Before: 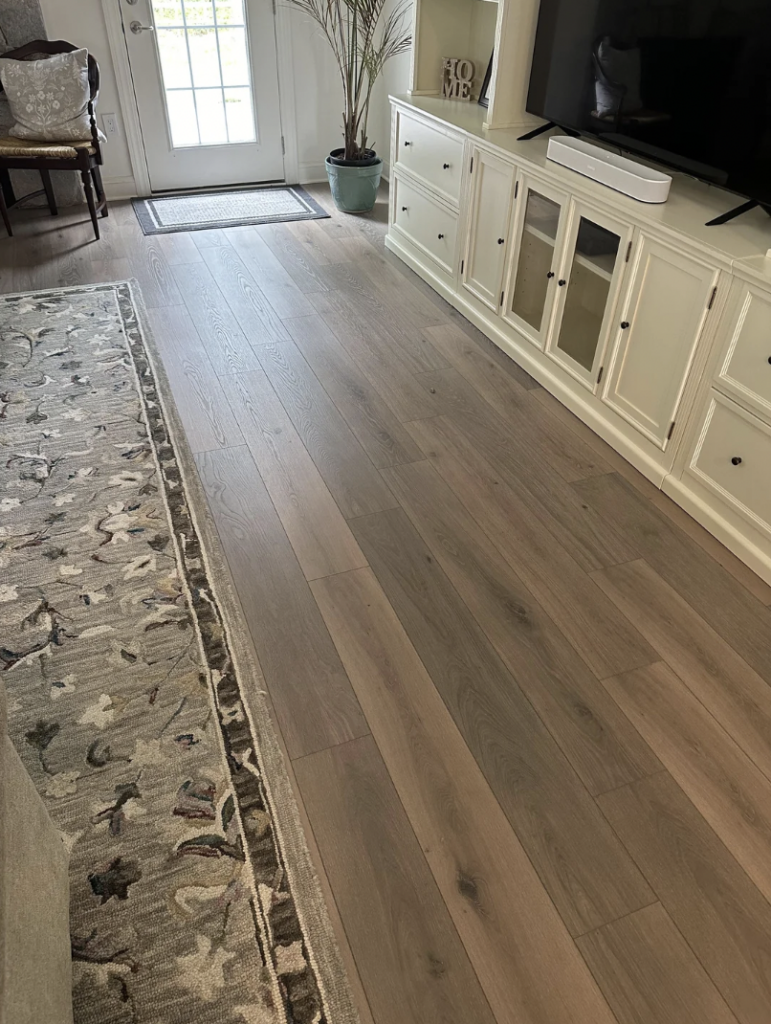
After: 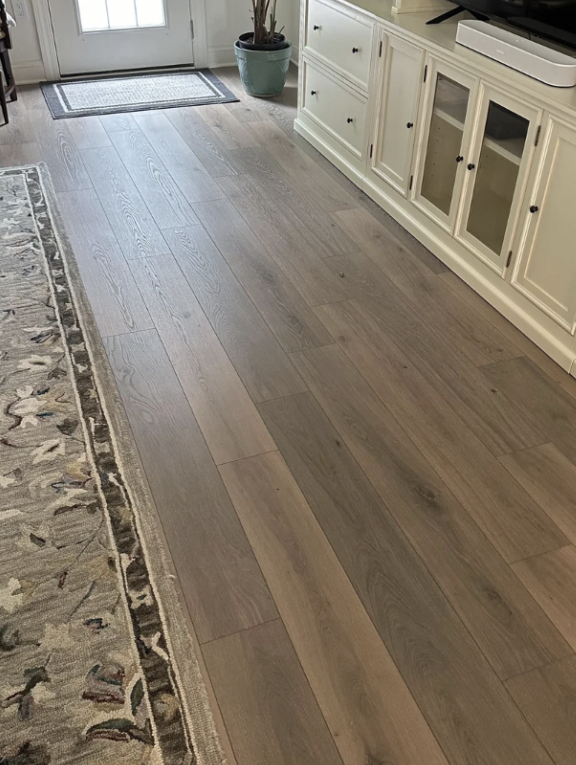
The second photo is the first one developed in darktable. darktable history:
crop and rotate: left 11.831%, top 11.346%, right 13.429%, bottom 13.899%
shadows and highlights: shadows 25, highlights -48, soften with gaussian
